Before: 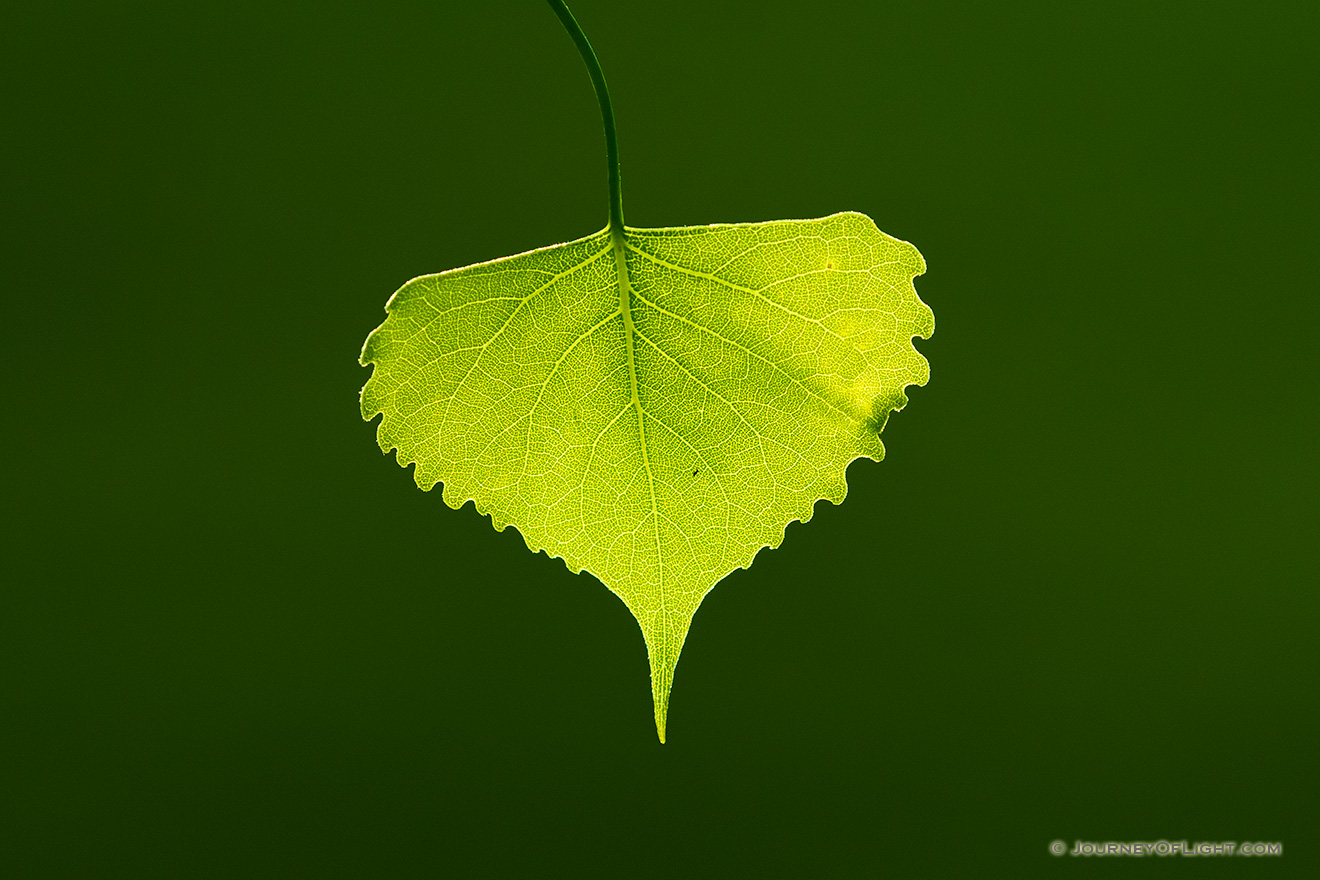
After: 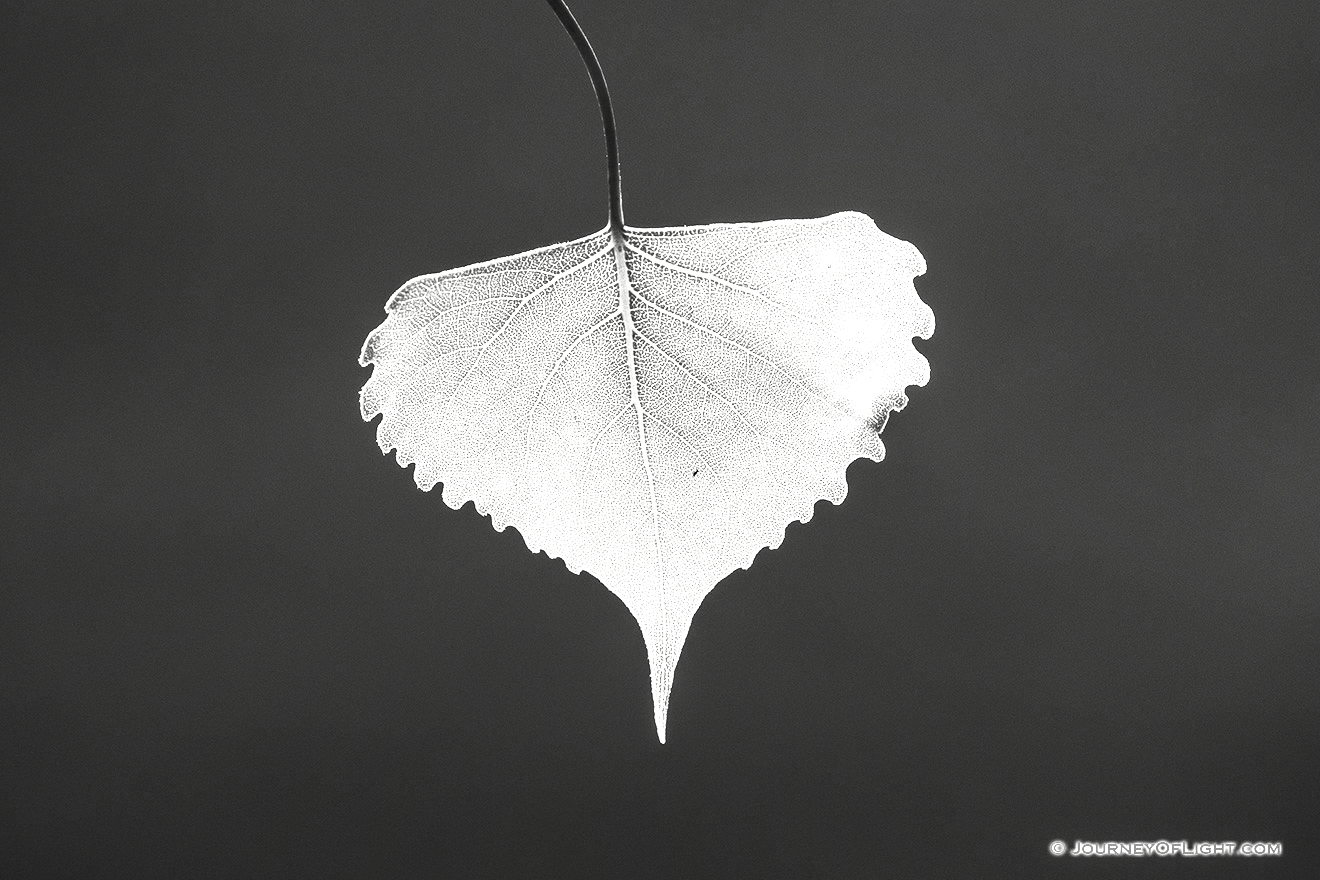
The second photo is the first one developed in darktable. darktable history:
contrast brightness saturation: contrast 0.549, brightness 0.453, saturation -0.984
local contrast: highlights 63%, shadows 54%, detail 169%, midtone range 0.516
vignetting: fall-off start 99.48%, fall-off radius 71.24%, width/height ratio 1.171
